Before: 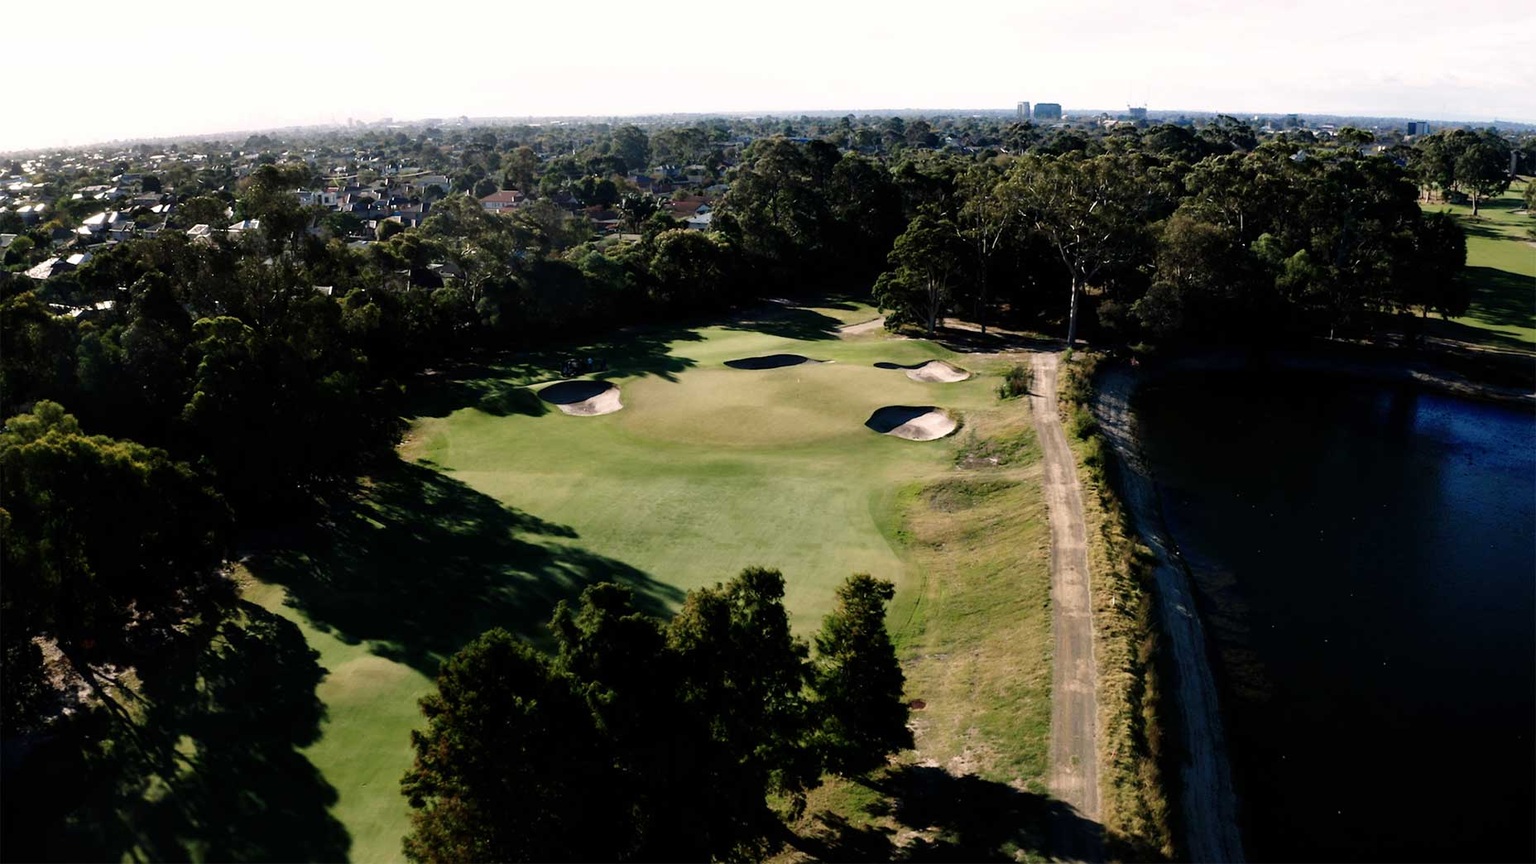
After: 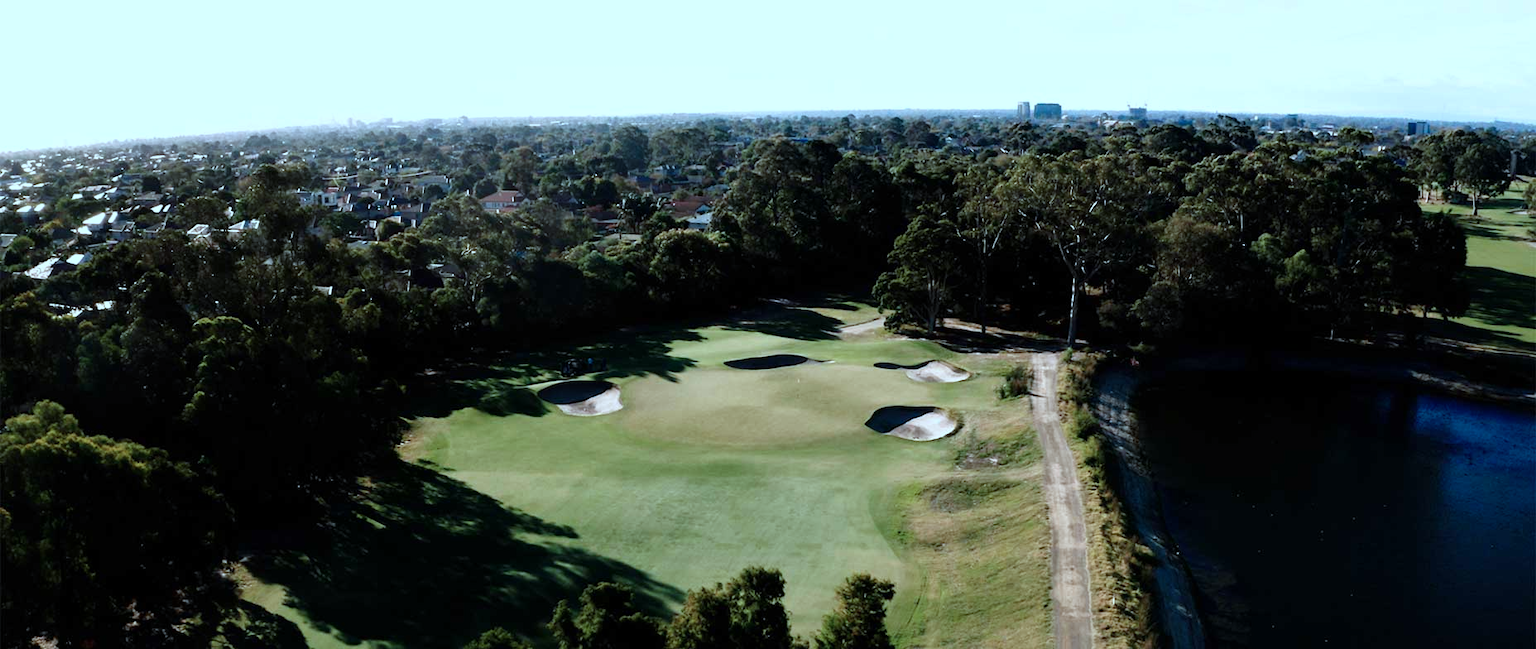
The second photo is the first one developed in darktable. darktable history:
color correction: highlights a* -10.65, highlights b* -18.96
crop: bottom 24.733%
